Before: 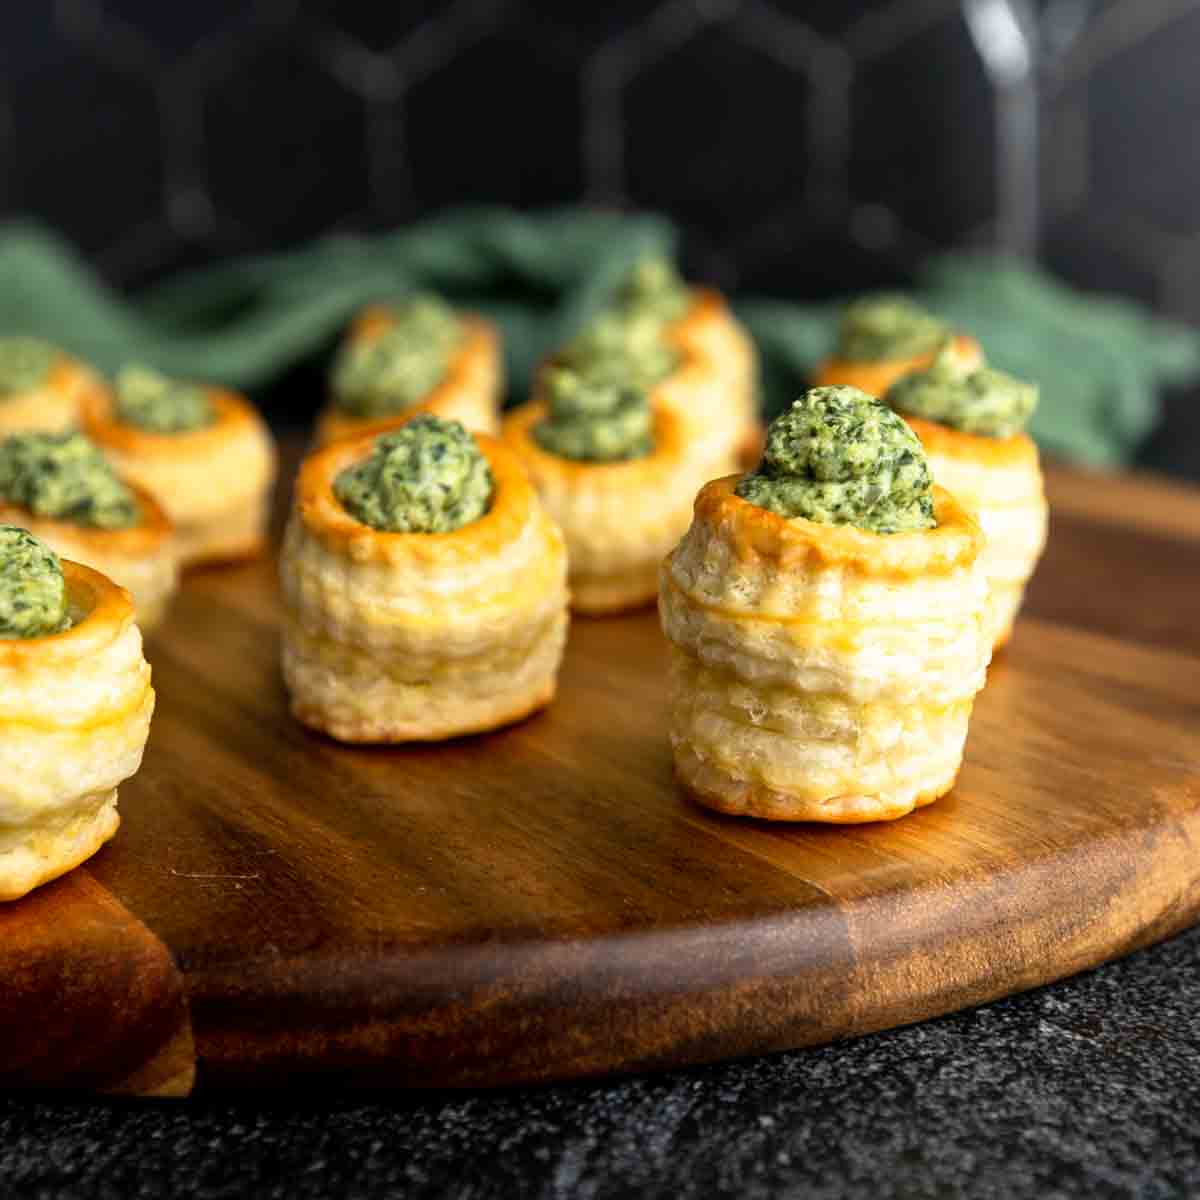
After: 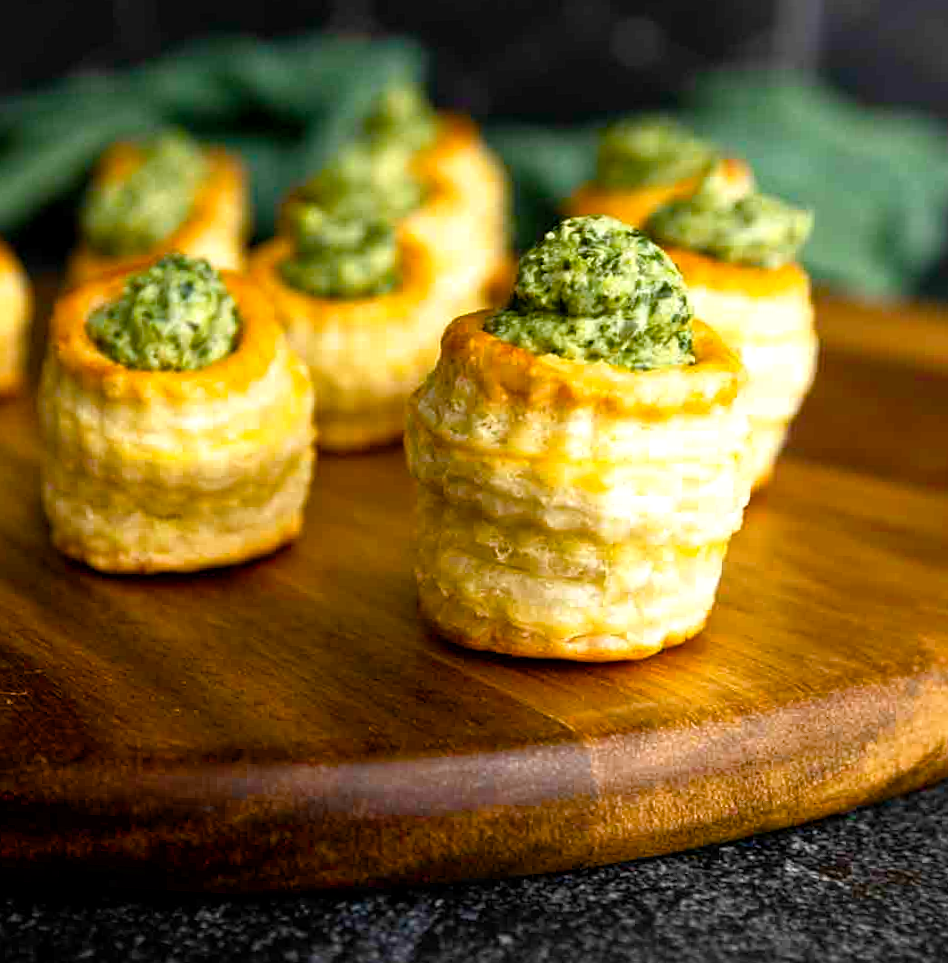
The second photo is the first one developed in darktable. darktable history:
crop: left 16.315%, top 14.246%
color balance rgb: perceptual saturation grading › global saturation 45%, perceptual saturation grading › highlights -25%, perceptual saturation grading › shadows 50%, perceptual brilliance grading › global brilliance 3%, global vibrance 3%
sharpen: amount 0.2
contrast brightness saturation: saturation -0.05
rotate and perspective: rotation 0.062°, lens shift (vertical) 0.115, lens shift (horizontal) -0.133, crop left 0.047, crop right 0.94, crop top 0.061, crop bottom 0.94
base curve: curves: ch0 [(0, 0) (0.303, 0.277) (1, 1)]
contrast equalizer: y [[0.5 ×6], [0.5 ×6], [0.5, 0.5, 0.501, 0.545, 0.707, 0.863], [0 ×6], [0 ×6]]
